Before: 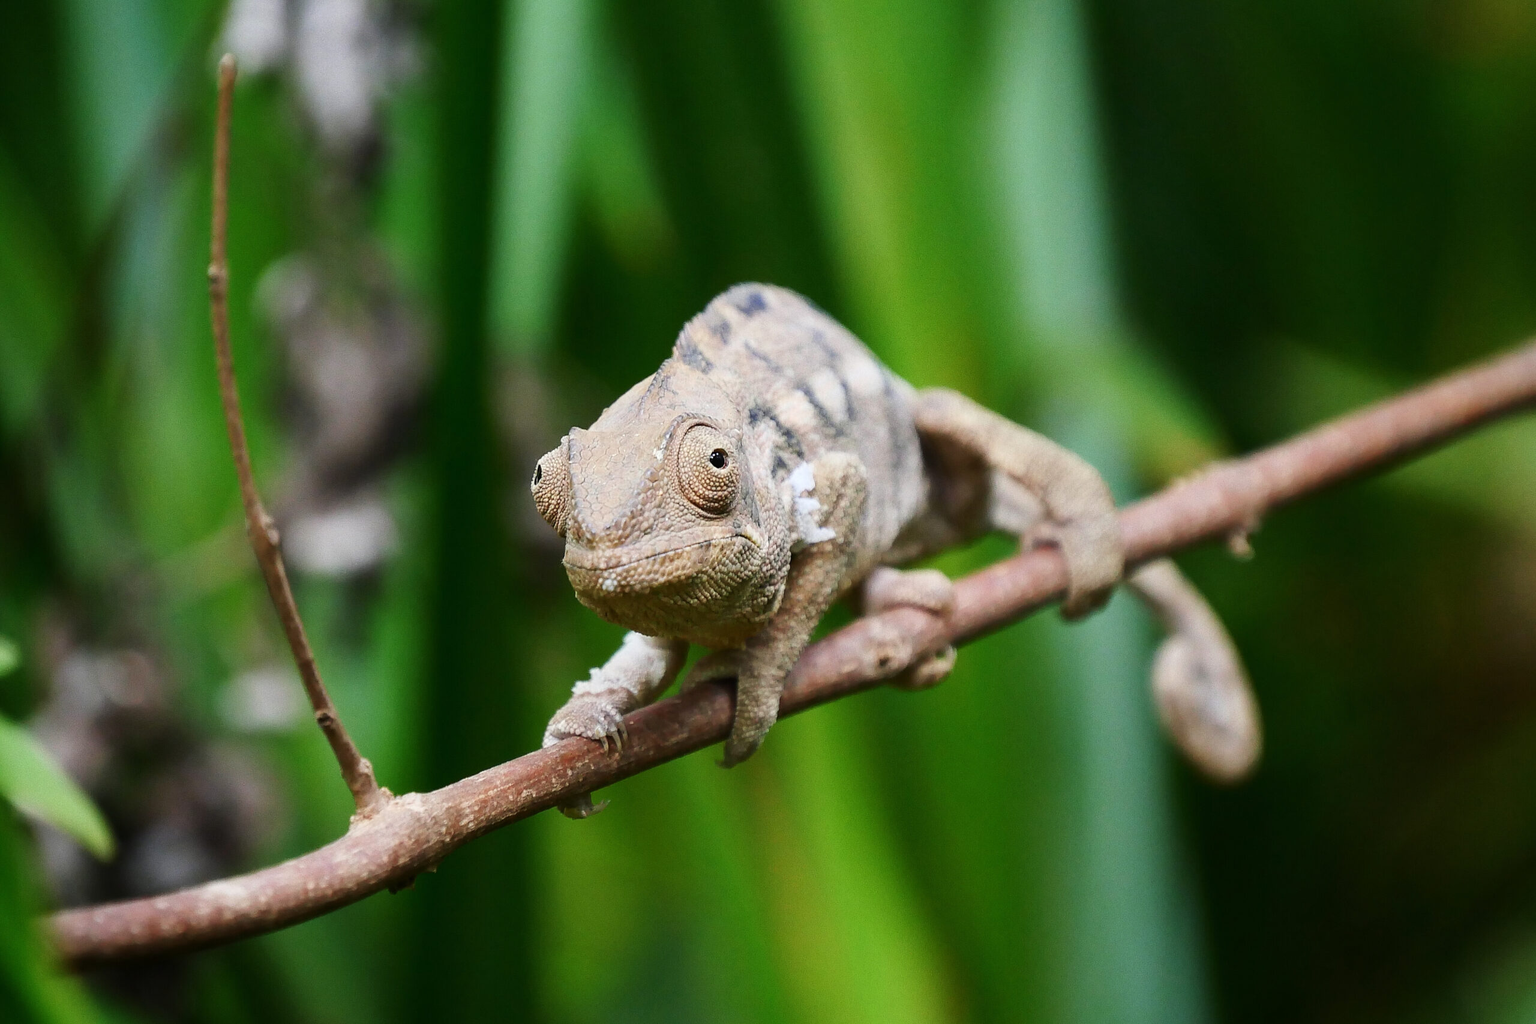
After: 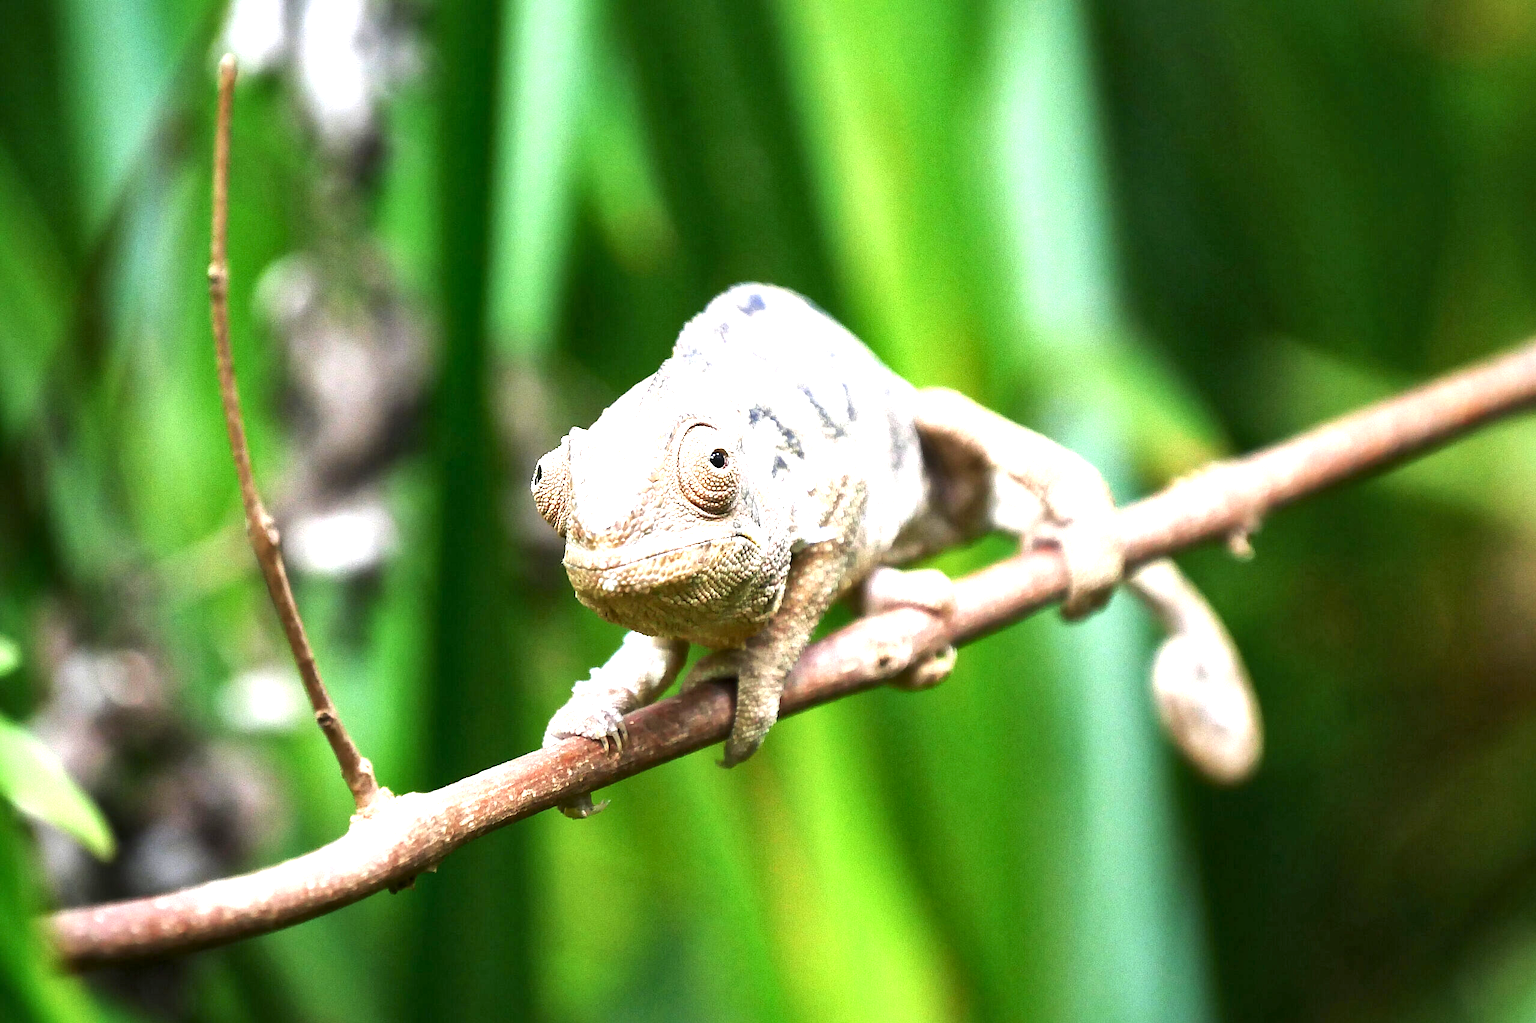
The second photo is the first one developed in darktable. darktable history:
local contrast: mode bilateral grid, contrast 20, coarseness 50, detail 141%, midtone range 0.2
exposure: black level correction 0, exposure 1.45 EV, compensate exposure bias true, compensate highlight preservation false
